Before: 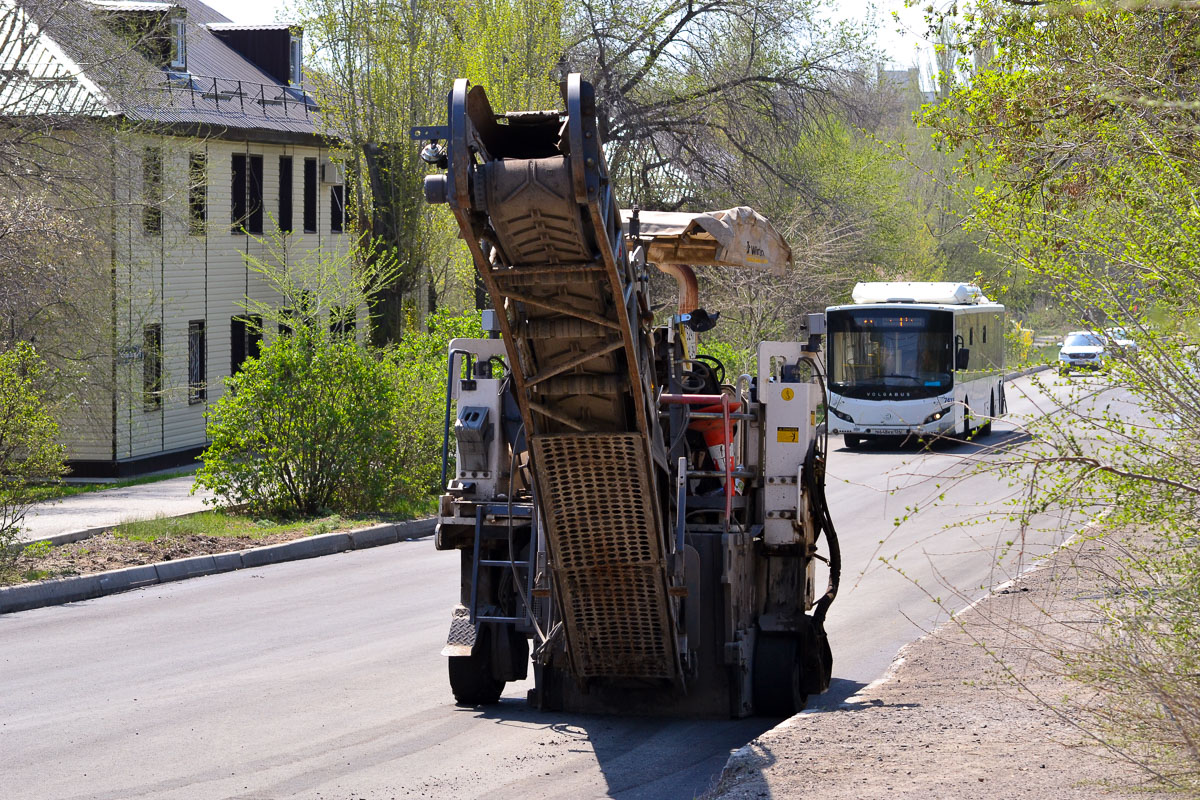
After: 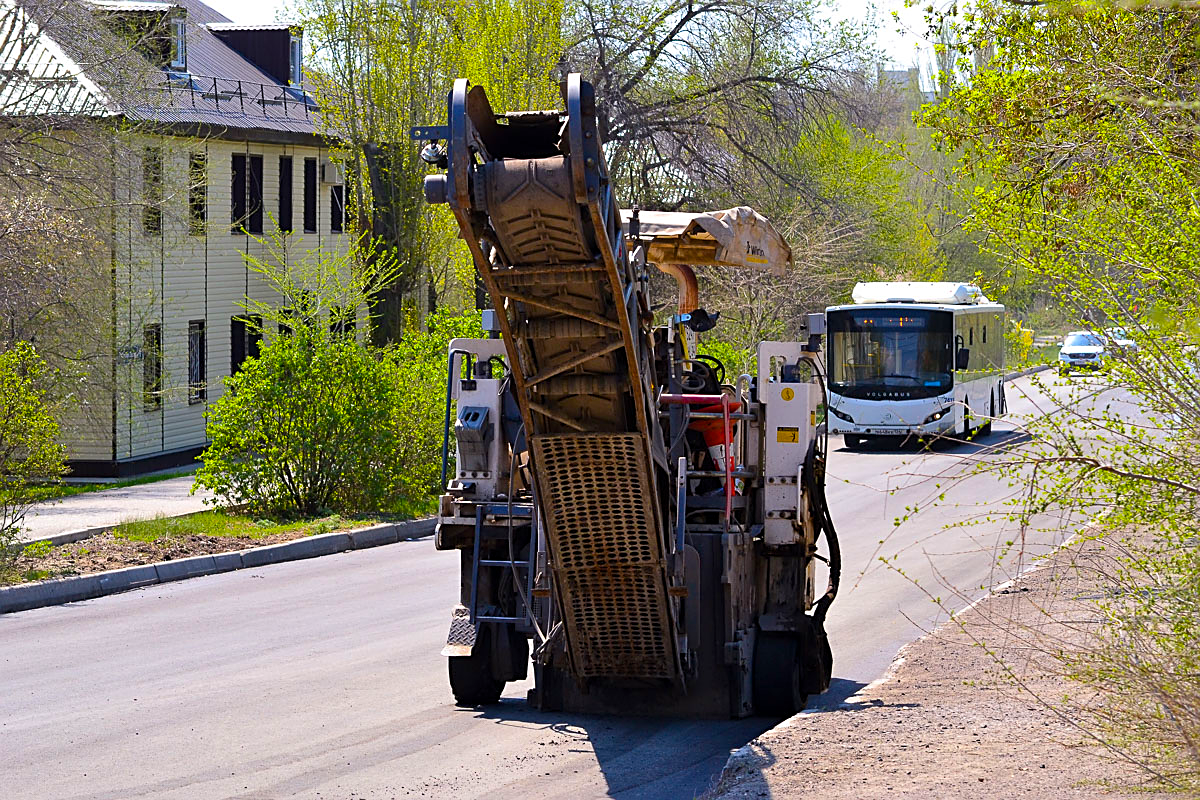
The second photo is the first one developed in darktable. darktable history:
color balance rgb: perceptual saturation grading › global saturation 30%, global vibrance 30%
sharpen: on, module defaults
